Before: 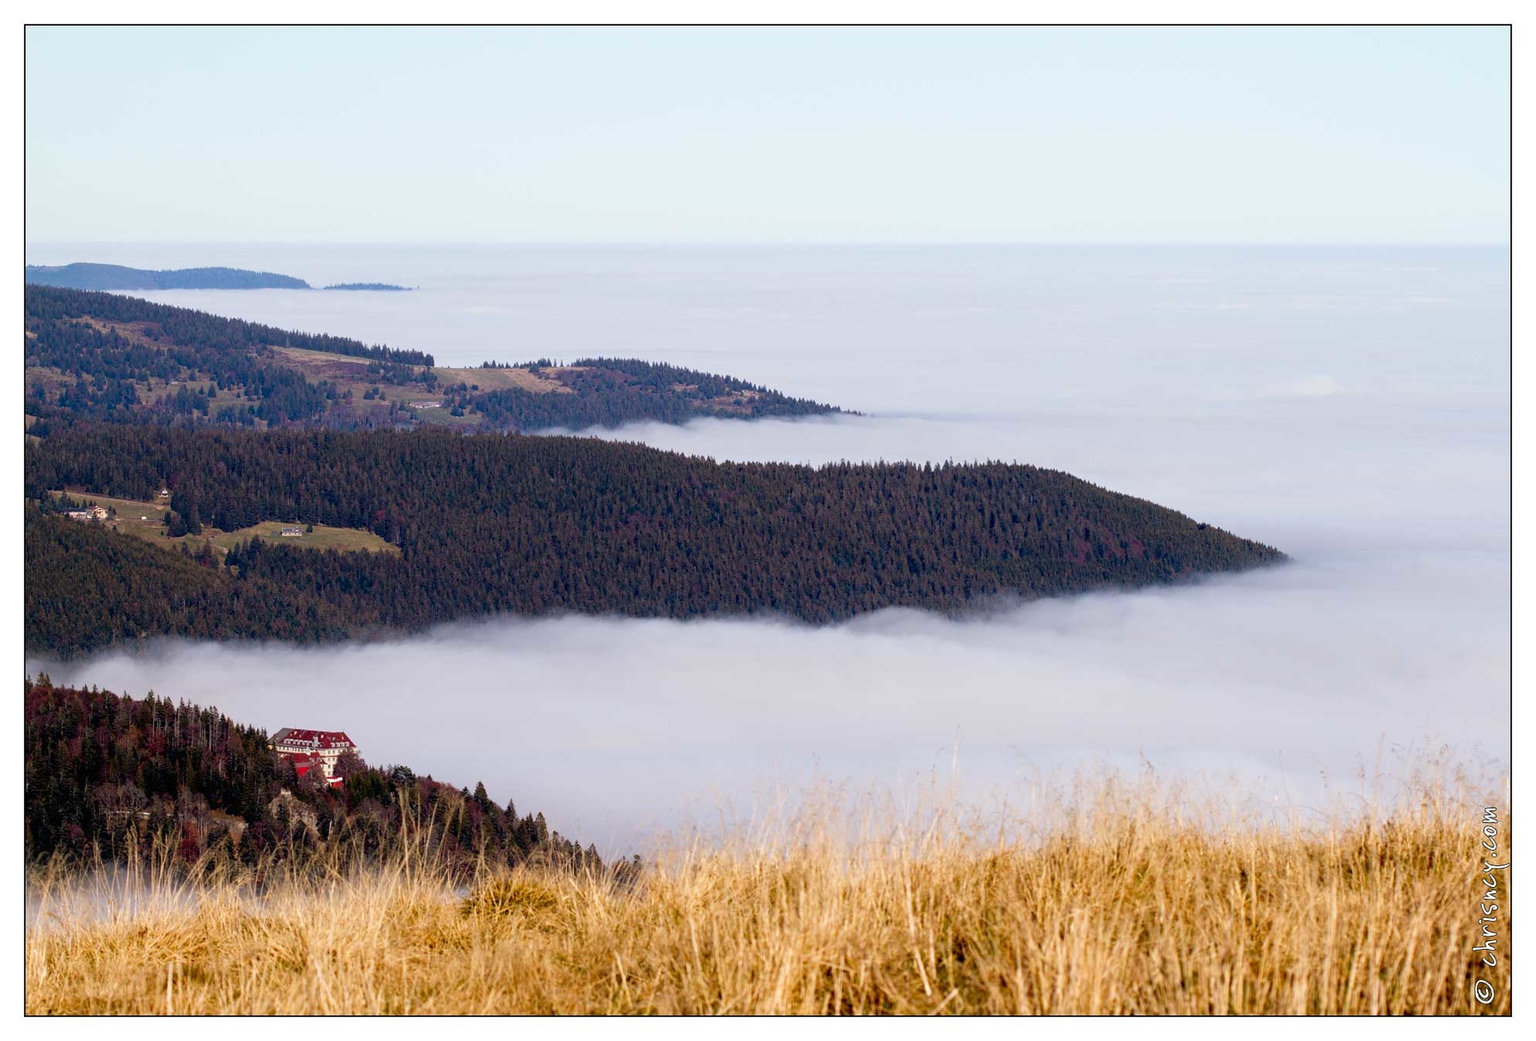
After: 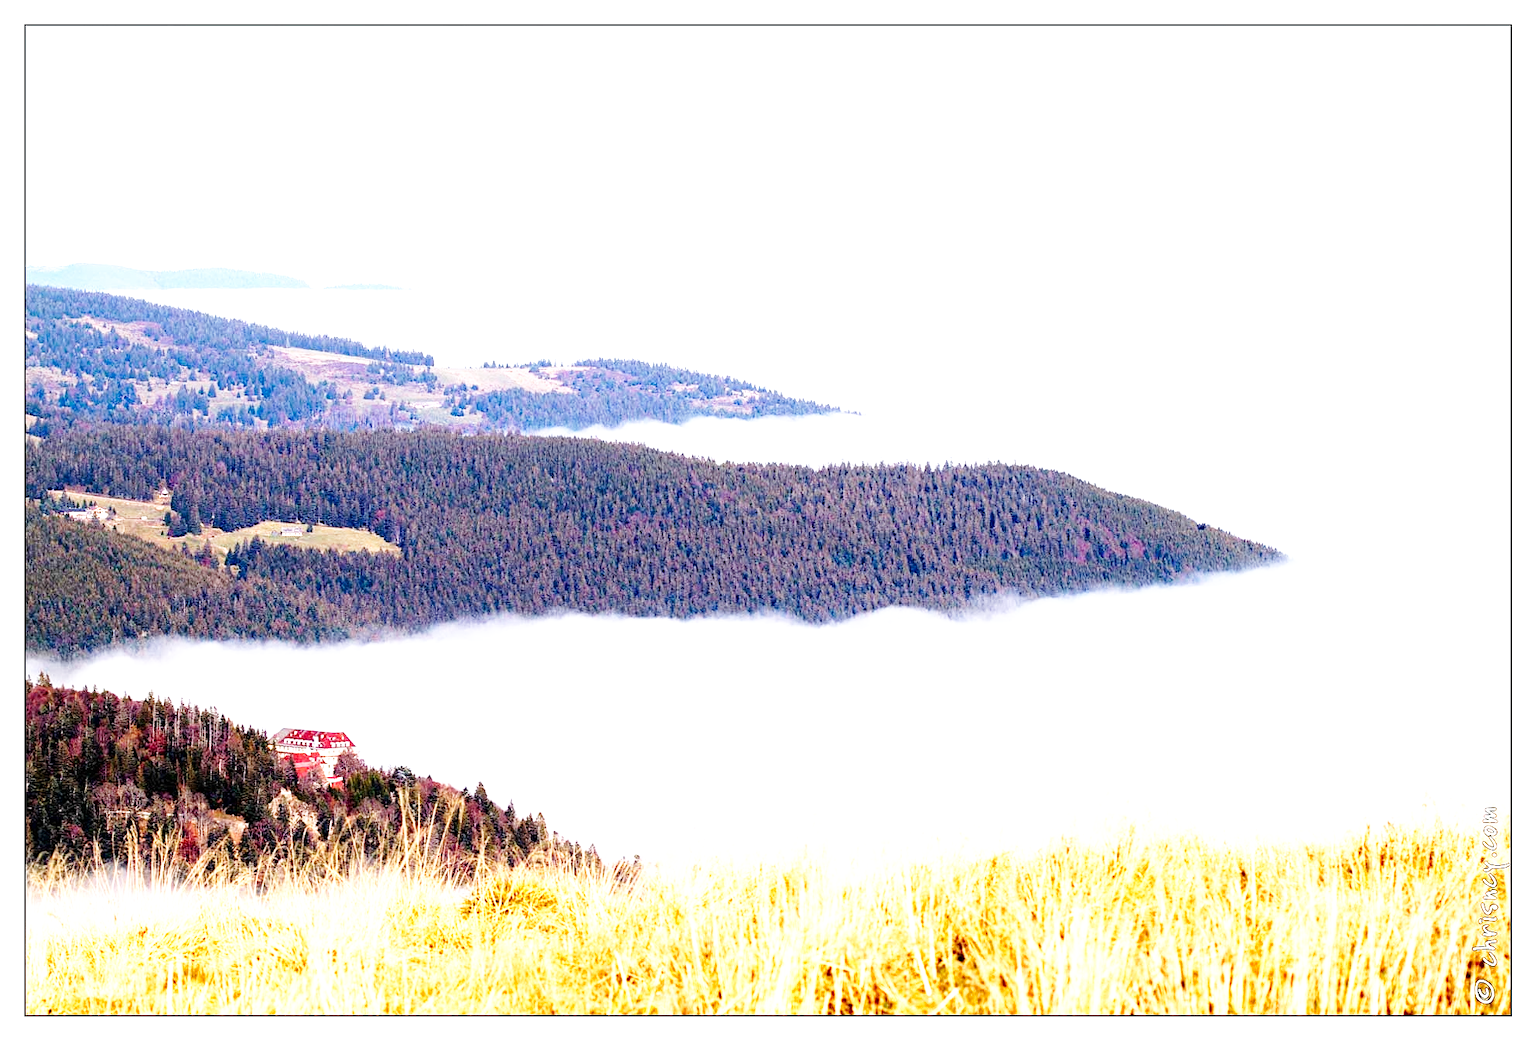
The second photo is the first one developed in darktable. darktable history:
exposure: black level correction 0, exposure 1.55 EV, compensate exposure bias true, compensate highlight preservation false
sharpen: amount 0.2
base curve: curves: ch0 [(0, 0) (0.005, 0.002) (0.15, 0.3) (0.4, 0.7) (0.75, 0.95) (1, 1)], preserve colors none
